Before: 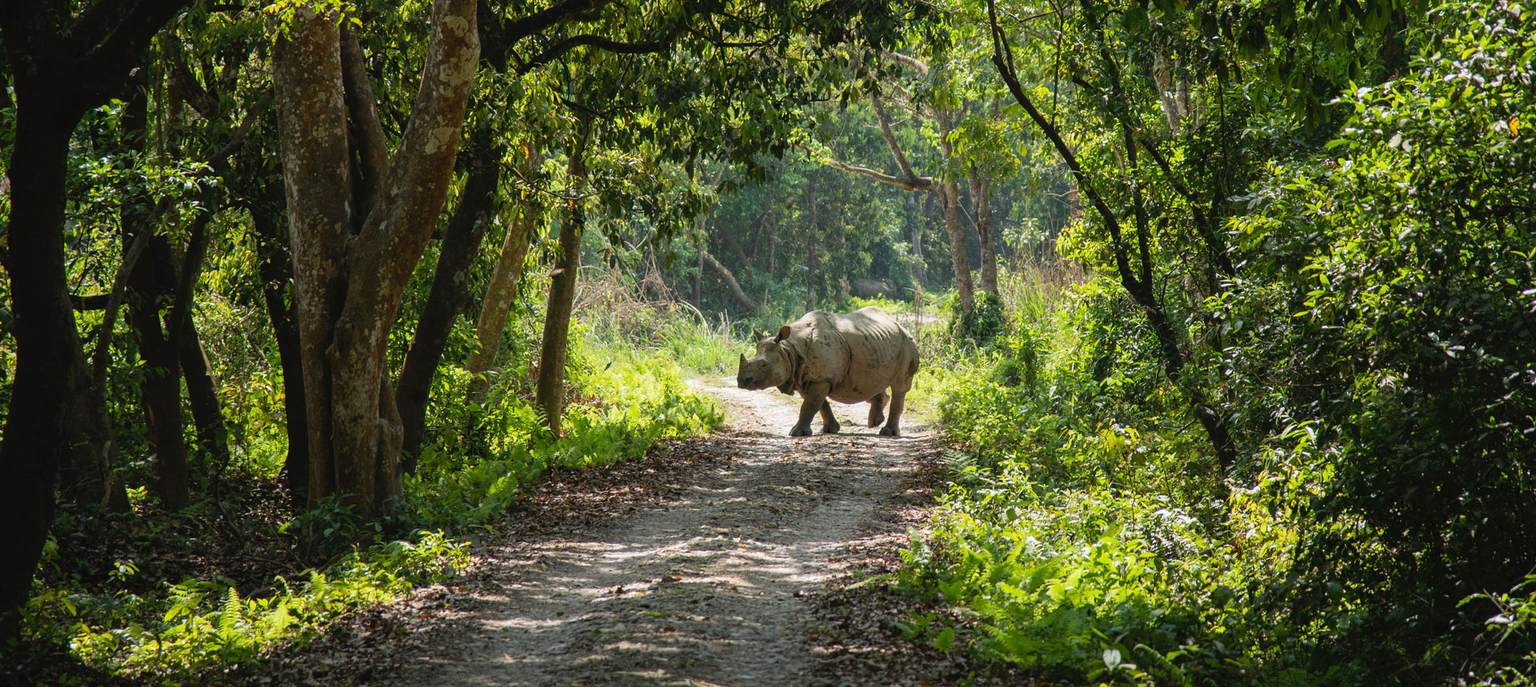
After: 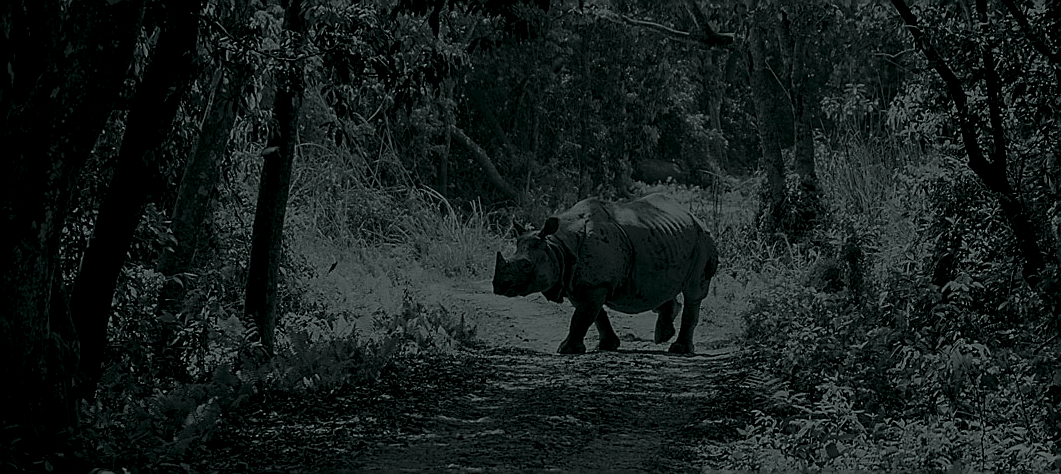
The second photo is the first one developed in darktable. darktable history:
colorize: hue 90°, saturation 19%, lightness 1.59%, version 1
crop and rotate: left 22.13%, top 22.054%, right 22.026%, bottom 22.102%
sharpen: radius 1.4, amount 1.25, threshold 0.7
